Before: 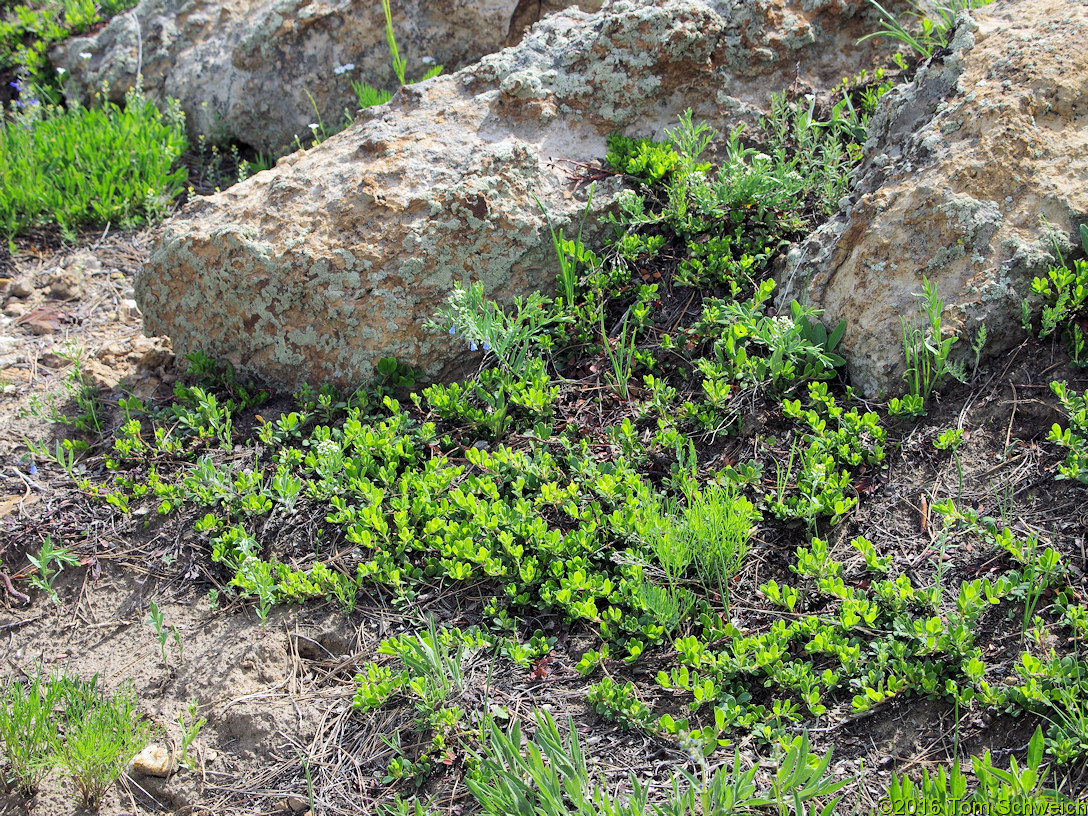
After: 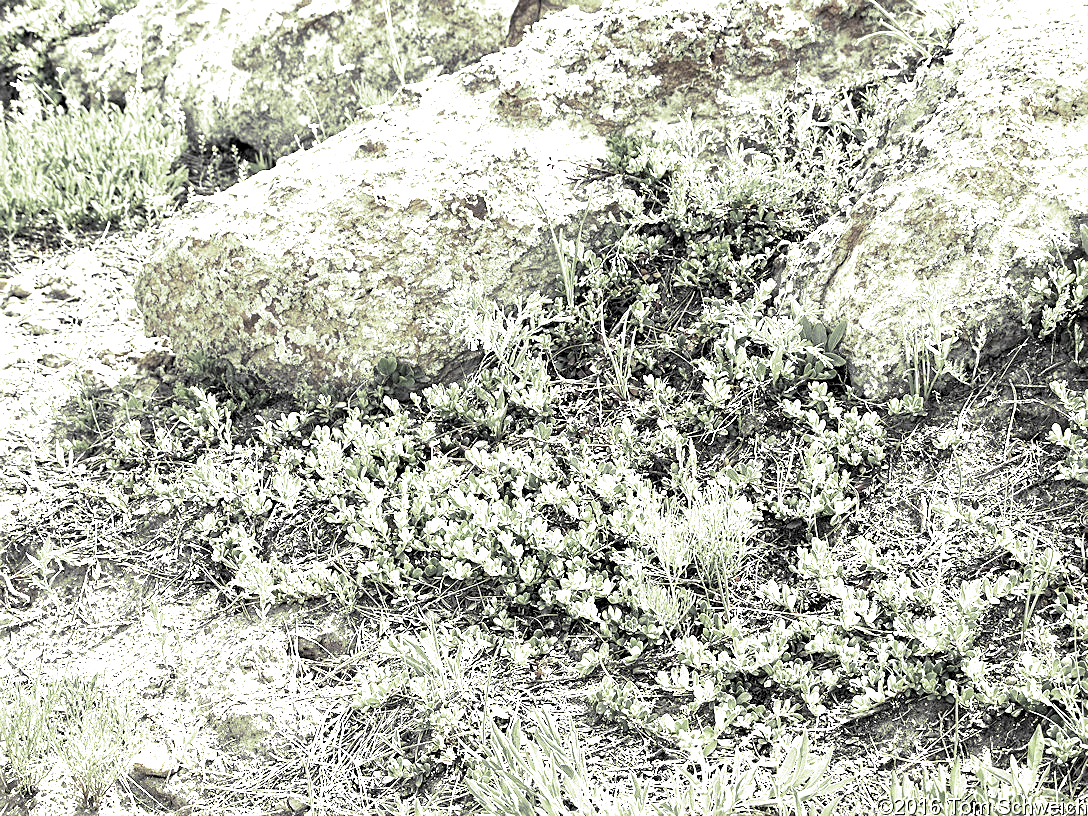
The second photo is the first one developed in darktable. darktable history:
color zones: curves: ch0 [(0, 0.613) (0.01, 0.613) (0.245, 0.448) (0.498, 0.529) (0.642, 0.665) (0.879, 0.777) (0.99, 0.613)]; ch1 [(0, 0.035) (0.121, 0.189) (0.259, 0.197) (0.415, 0.061) (0.589, 0.022) (0.732, 0.022) (0.857, 0.026) (0.991, 0.053)]
sharpen: on, module defaults
exposure: black level correction 0.001, exposure 1.84 EV, compensate highlight preservation false
split-toning: shadows › hue 290.82°, shadows › saturation 0.34, highlights › saturation 0.38, balance 0, compress 50%
